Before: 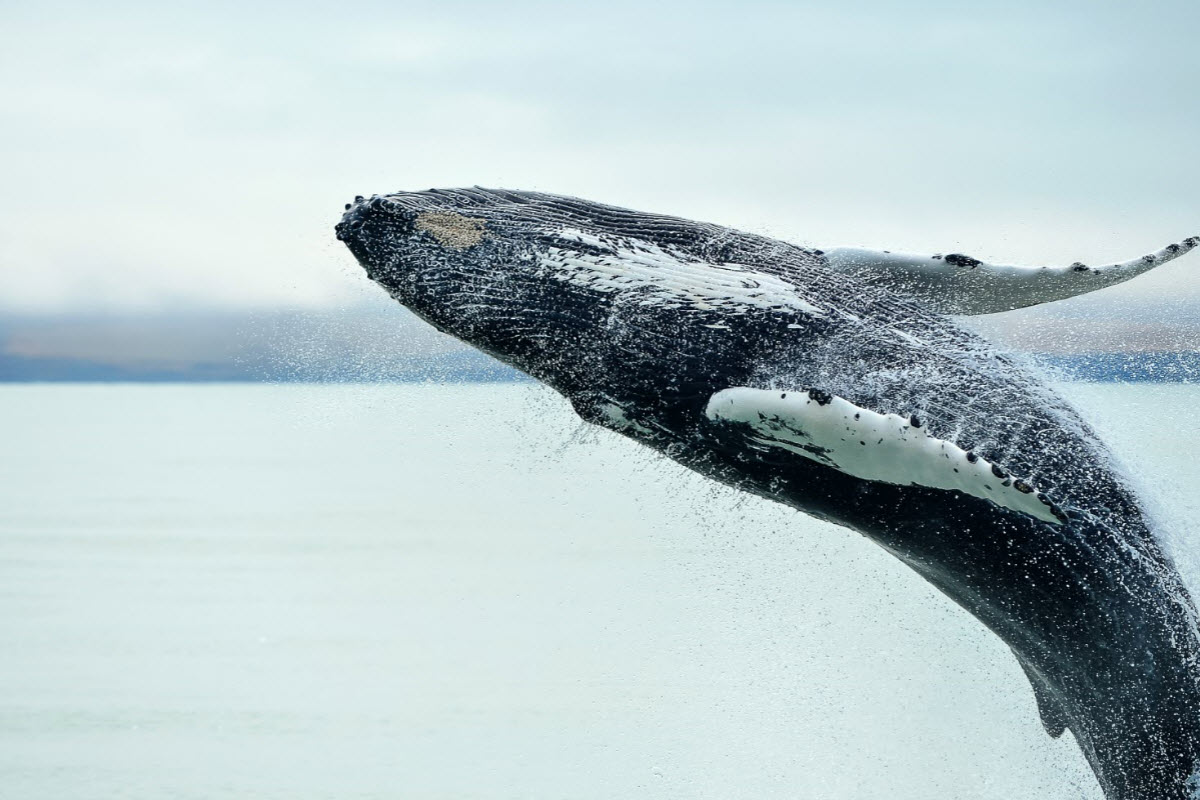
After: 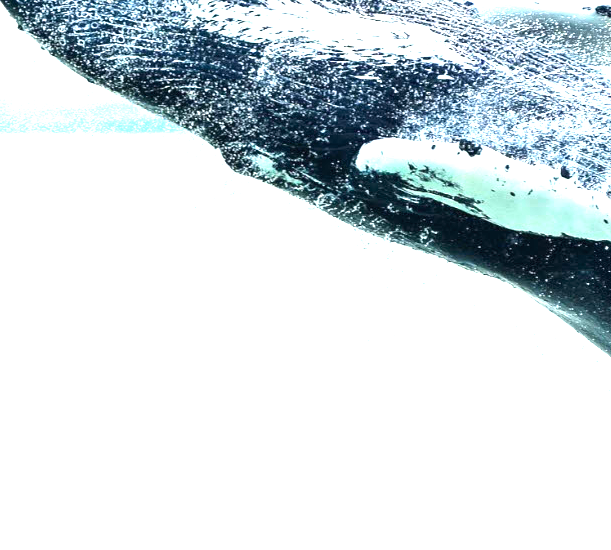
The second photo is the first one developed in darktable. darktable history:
color balance: contrast 8.5%, output saturation 105%
crop and rotate: left 29.237%, top 31.152%, right 19.807%
exposure: black level correction 0, exposure 1.7 EV, compensate exposure bias true, compensate highlight preservation false
contrast brightness saturation: contrast 0.07, brightness 0.08, saturation 0.18
